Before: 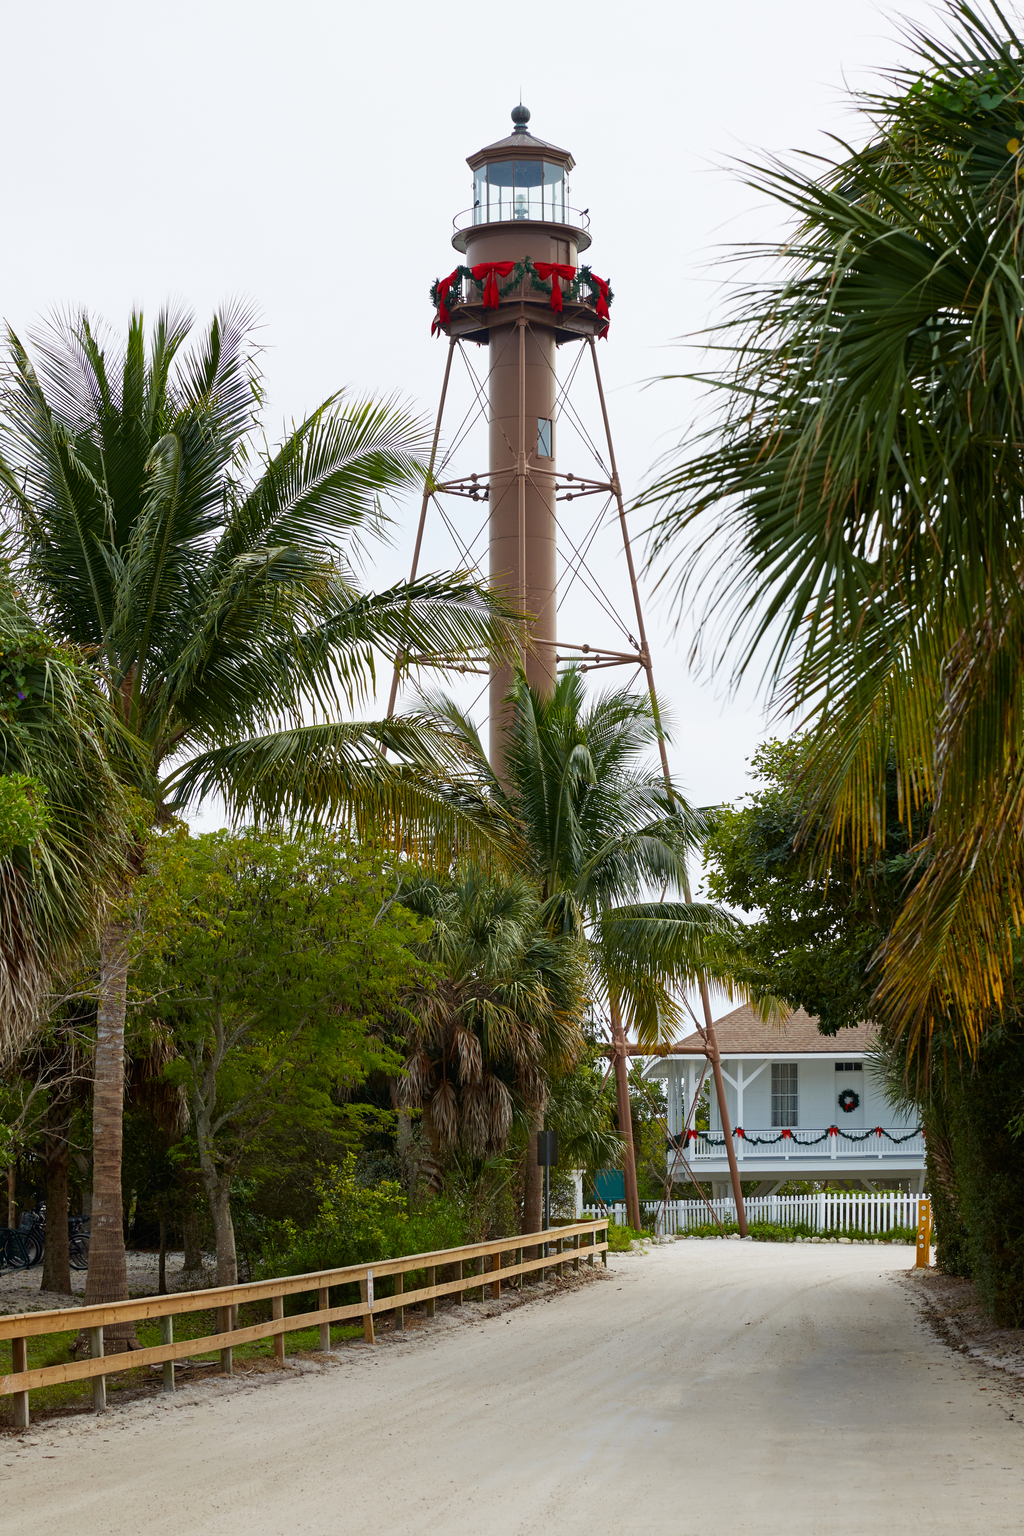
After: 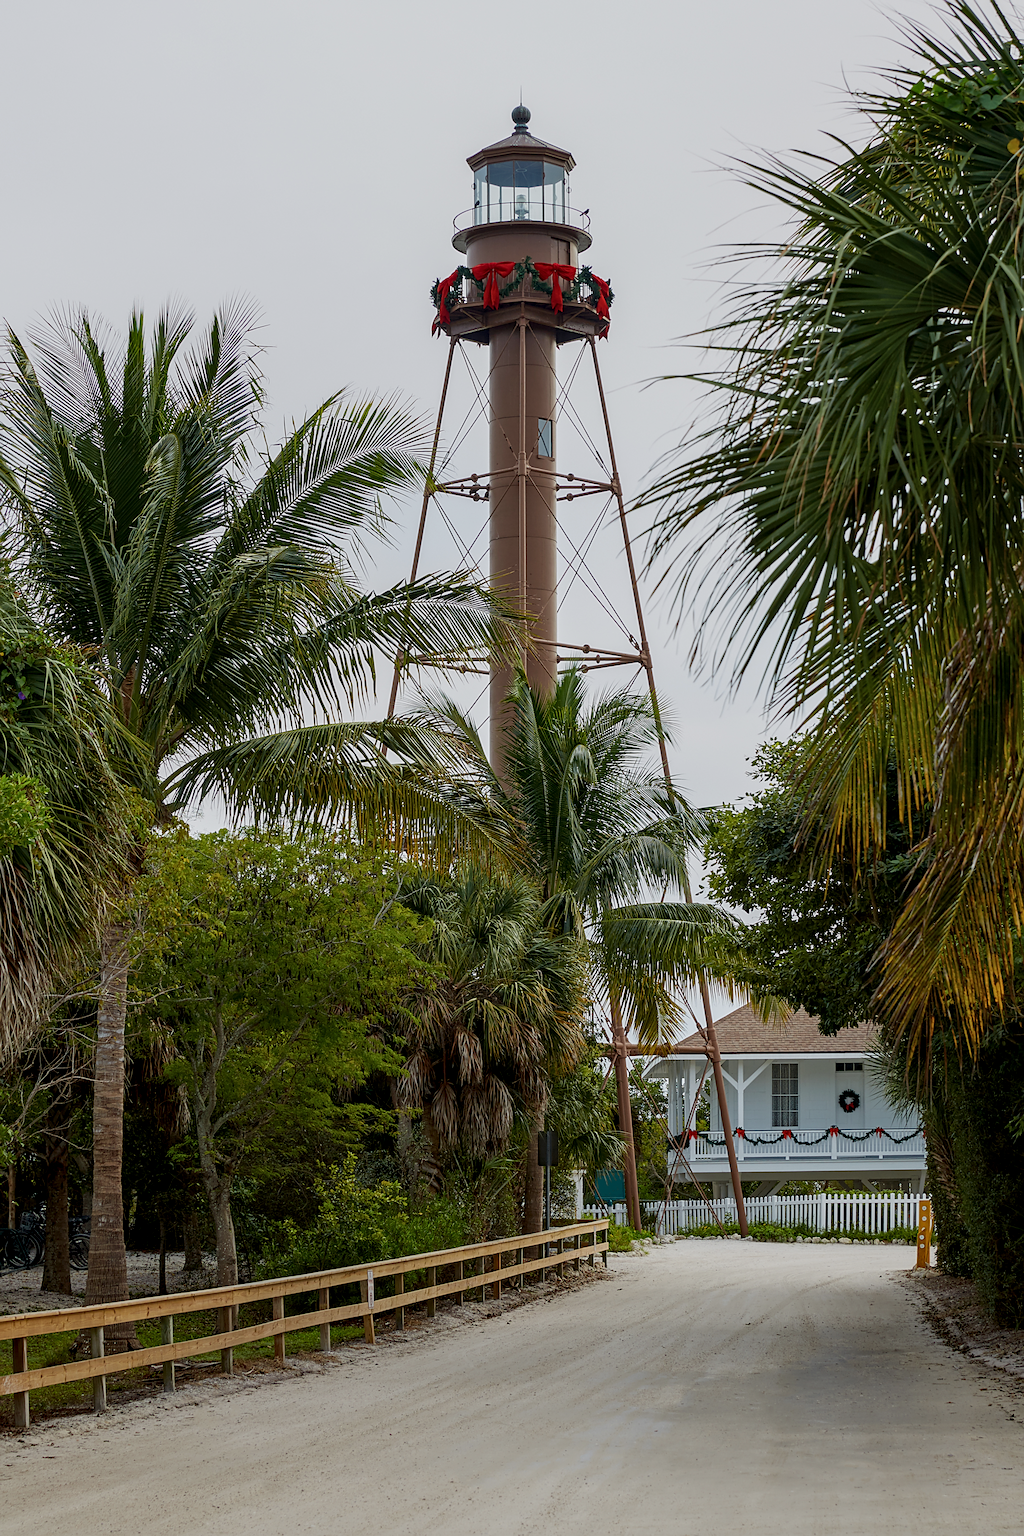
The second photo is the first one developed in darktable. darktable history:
local contrast: detail 130%
exposure: black level correction 0.001, exposure 0.5 EV, compensate exposure bias true, compensate highlight preservation false
sharpen: on, module defaults
